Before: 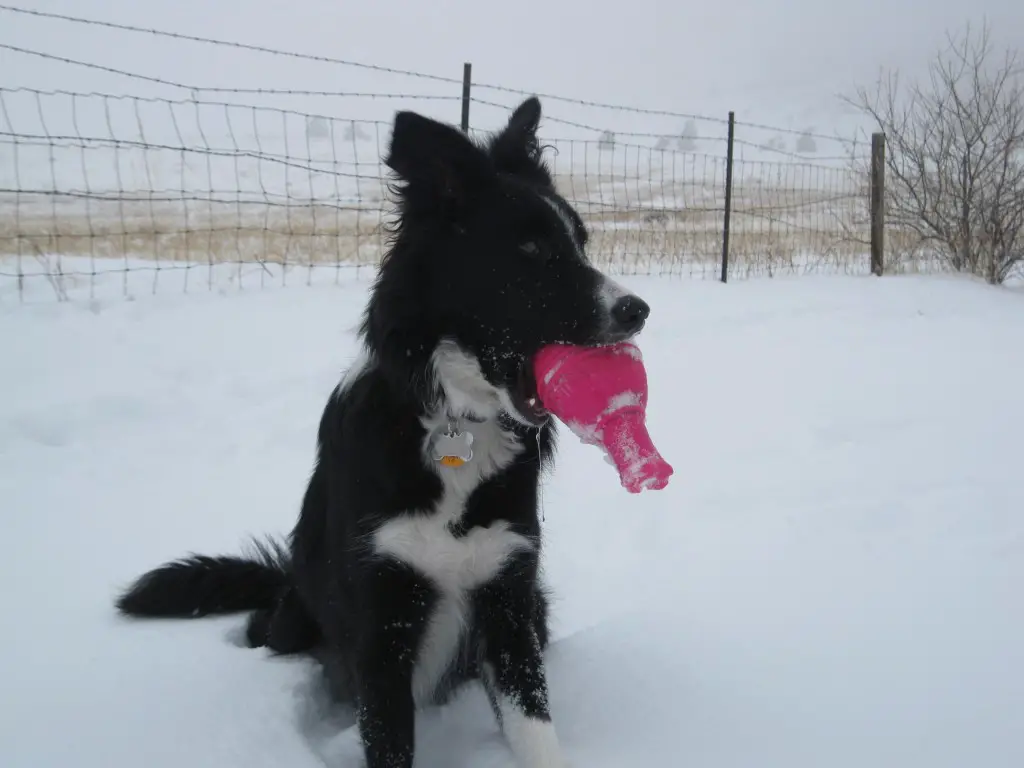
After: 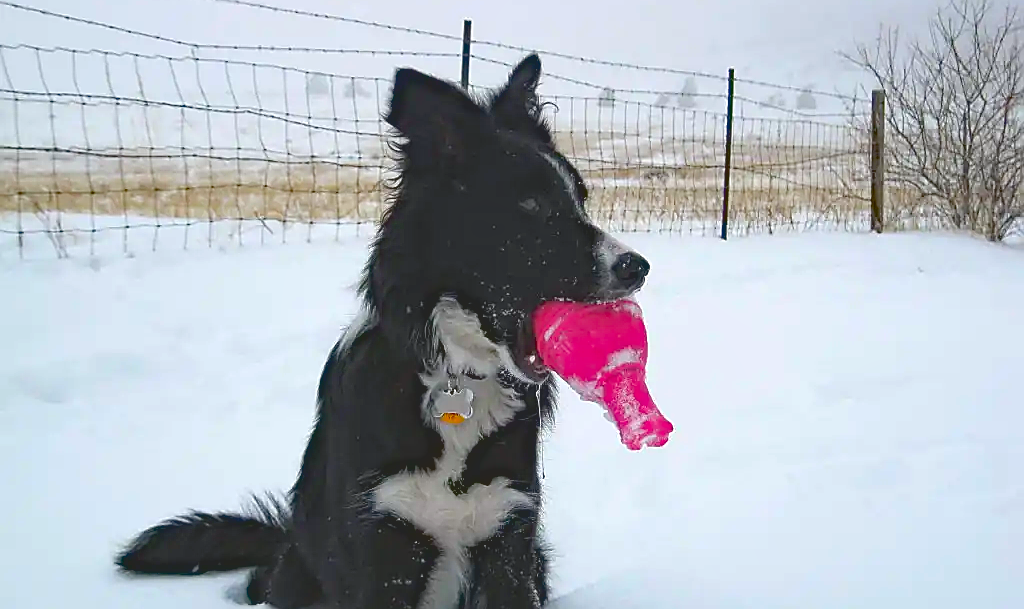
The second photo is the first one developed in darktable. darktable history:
crop and rotate: top 5.664%, bottom 14.954%
haze removal: strength 0.506, distance 0.425, compatibility mode true, adaptive false
contrast brightness saturation: contrast -0.285
local contrast: highlights 104%, shadows 100%, detail 119%, midtone range 0.2
sharpen: radius 1.373, amount 1.254, threshold 0.772
exposure: black level correction 0, exposure 1.001 EV, compensate highlight preservation false
